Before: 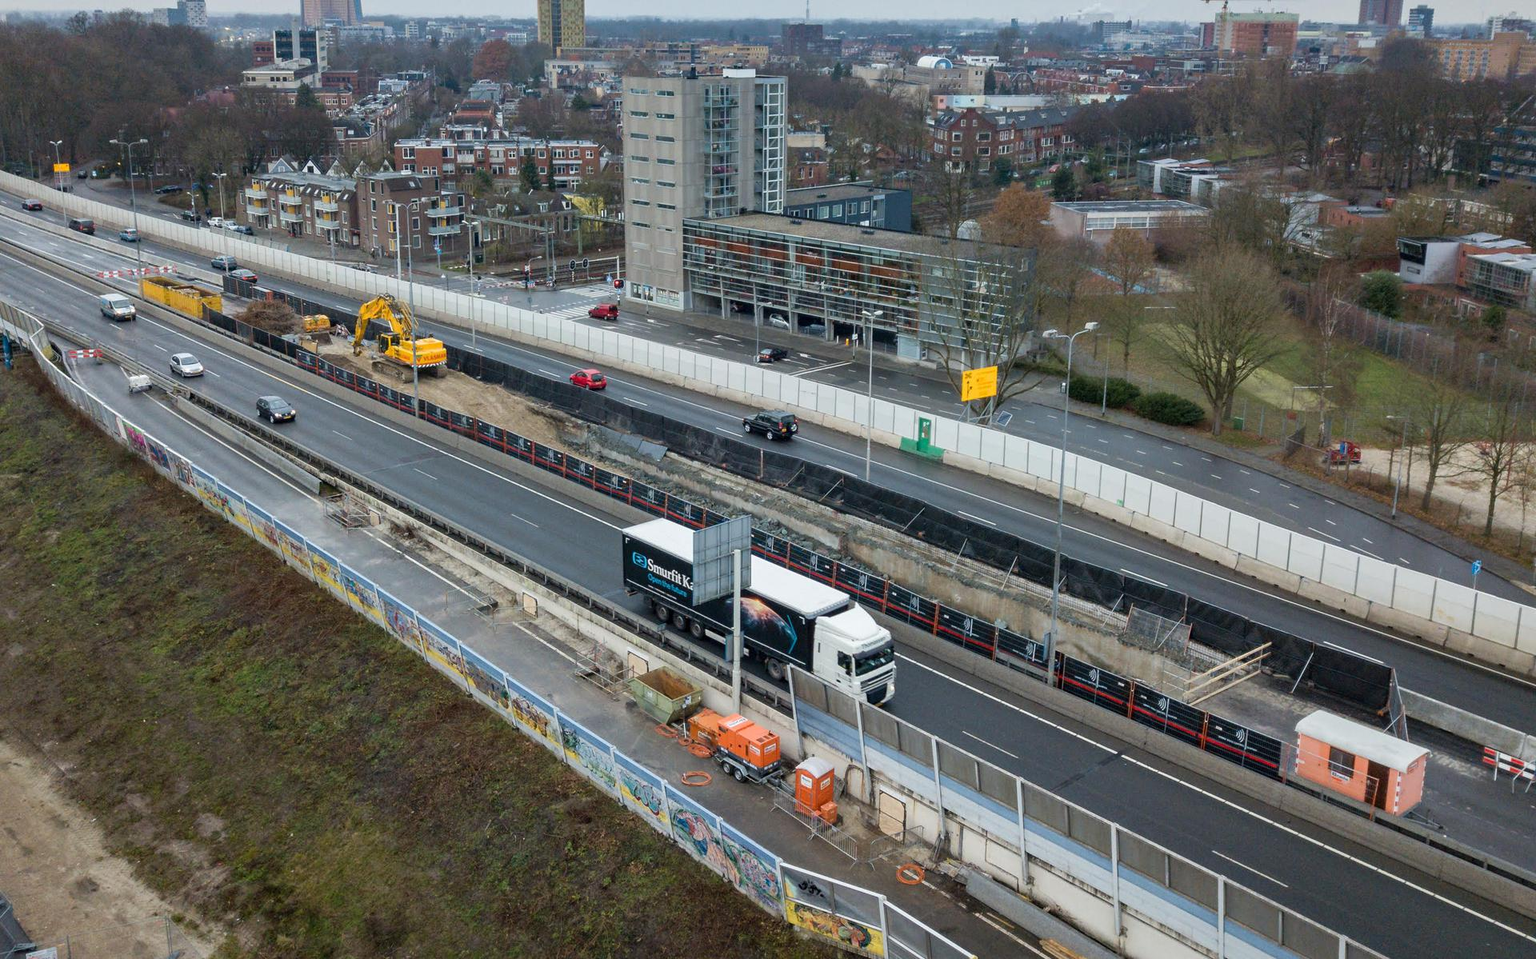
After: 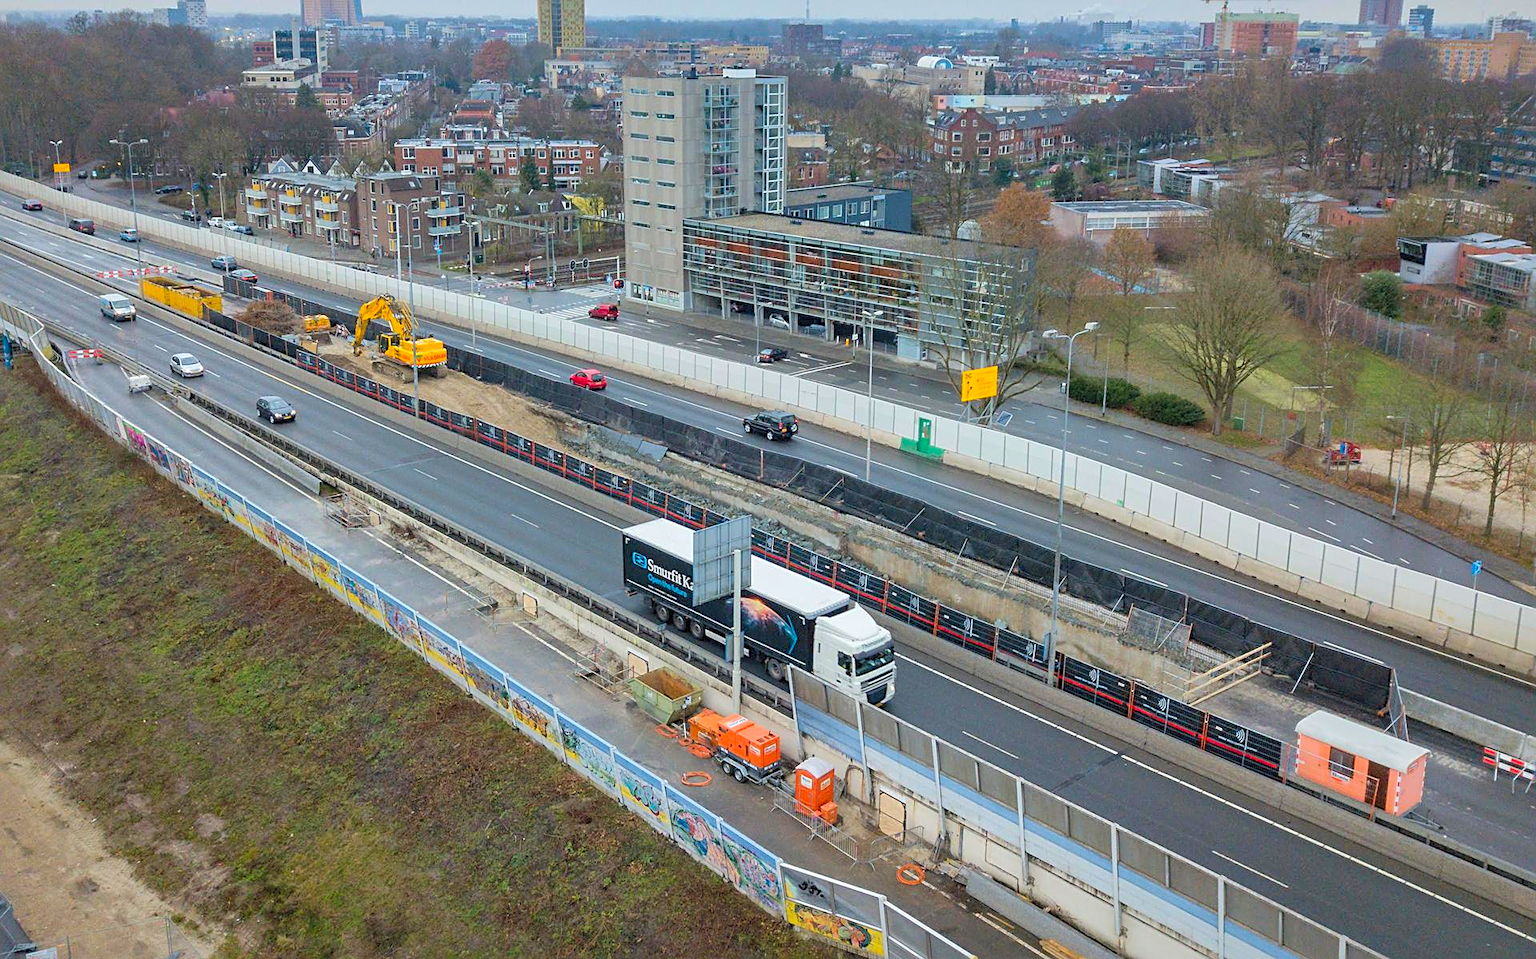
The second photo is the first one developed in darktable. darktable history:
shadows and highlights: on, module defaults
contrast brightness saturation: contrast 0.07, brightness 0.18, saturation 0.4
exposure: compensate highlight preservation false
sharpen: on, module defaults
